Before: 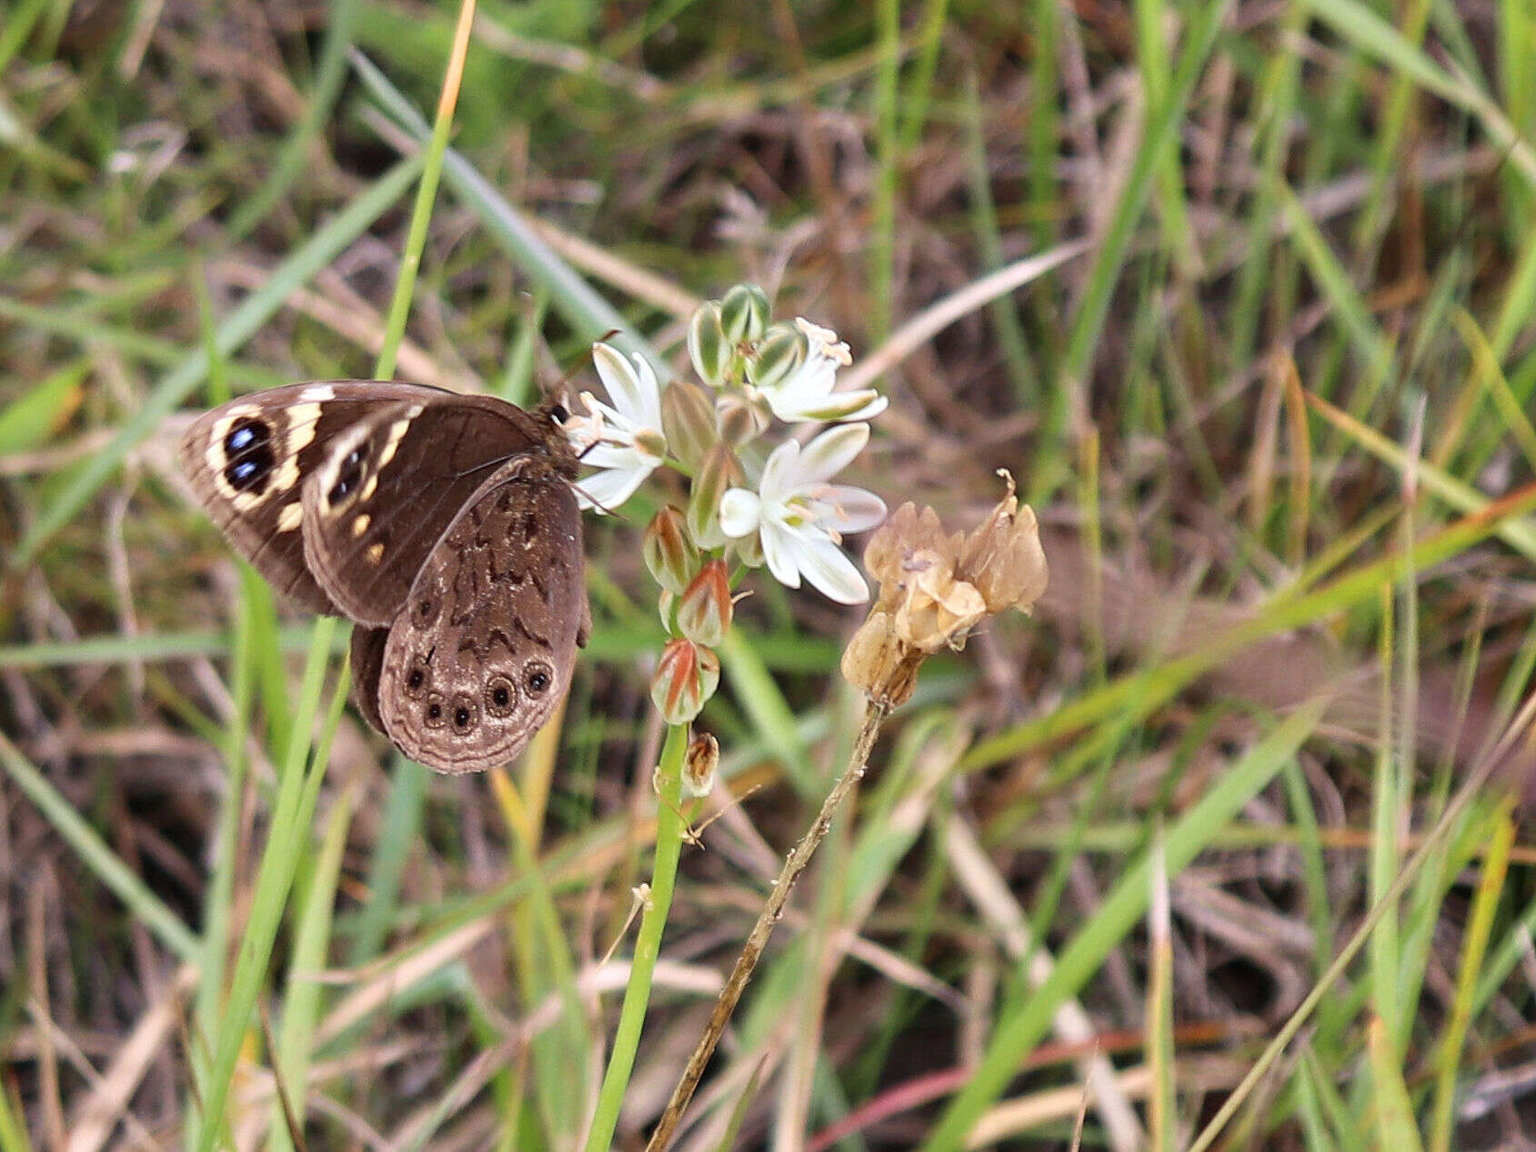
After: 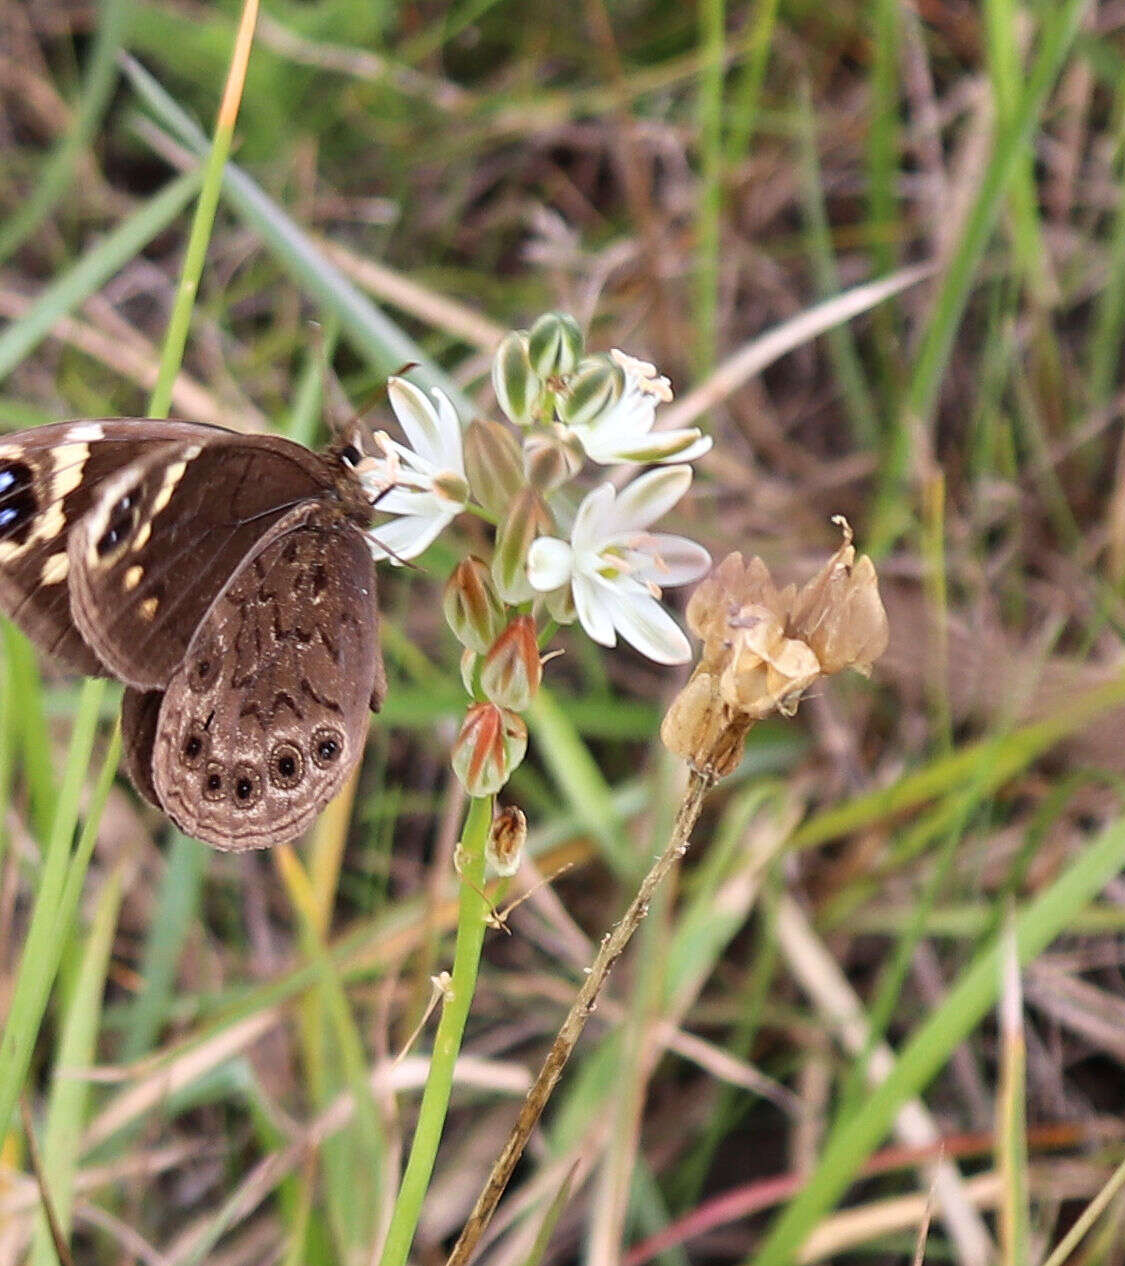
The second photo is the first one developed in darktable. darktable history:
crop and rotate: left 15.633%, right 17.717%
